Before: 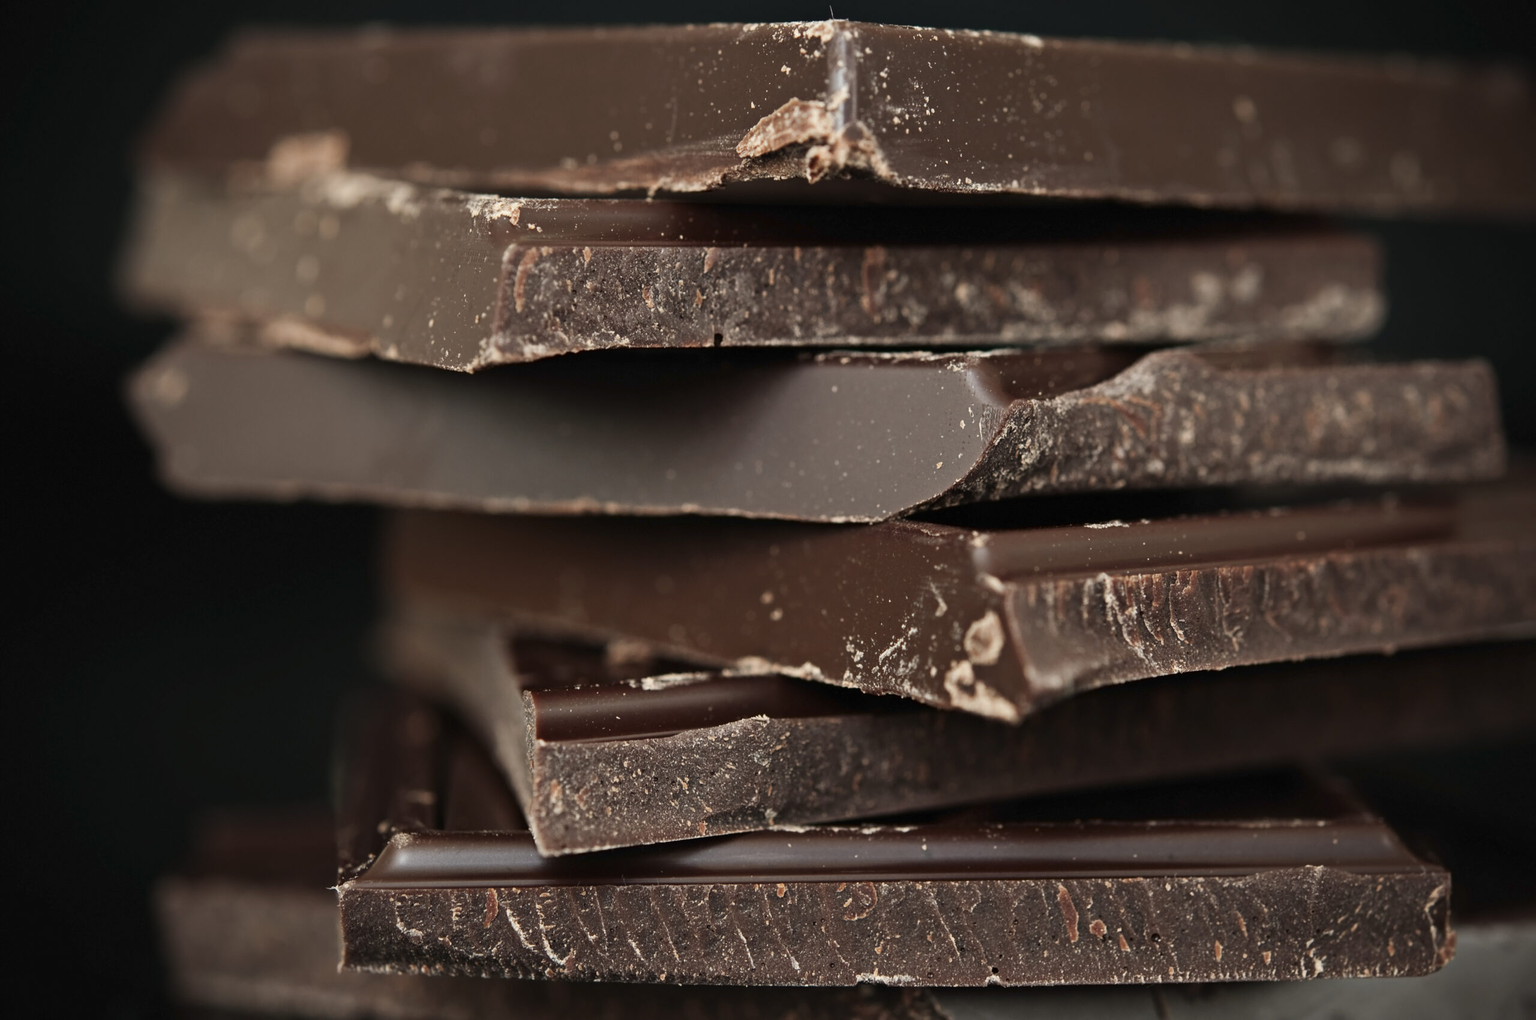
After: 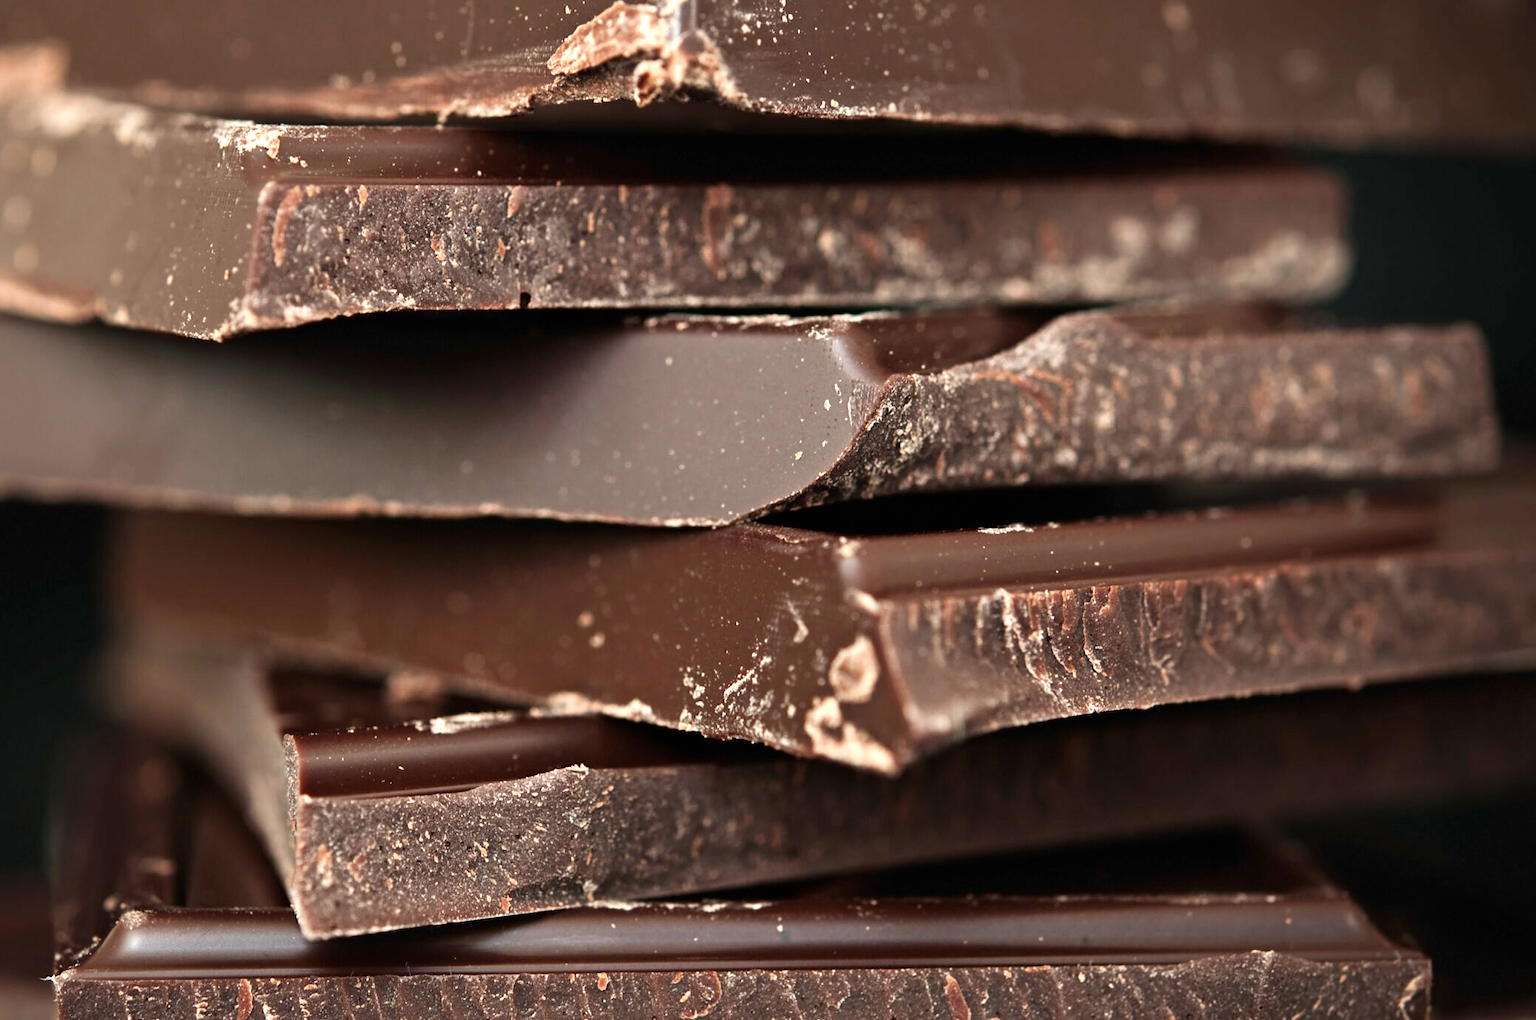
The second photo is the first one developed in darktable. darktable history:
exposure: black level correction 0, exposure 0.4 EV, compensate exposure bias true, compensate highlight preservation false
crop: left 19.159%, top 9.58%, bottom 9.58%
